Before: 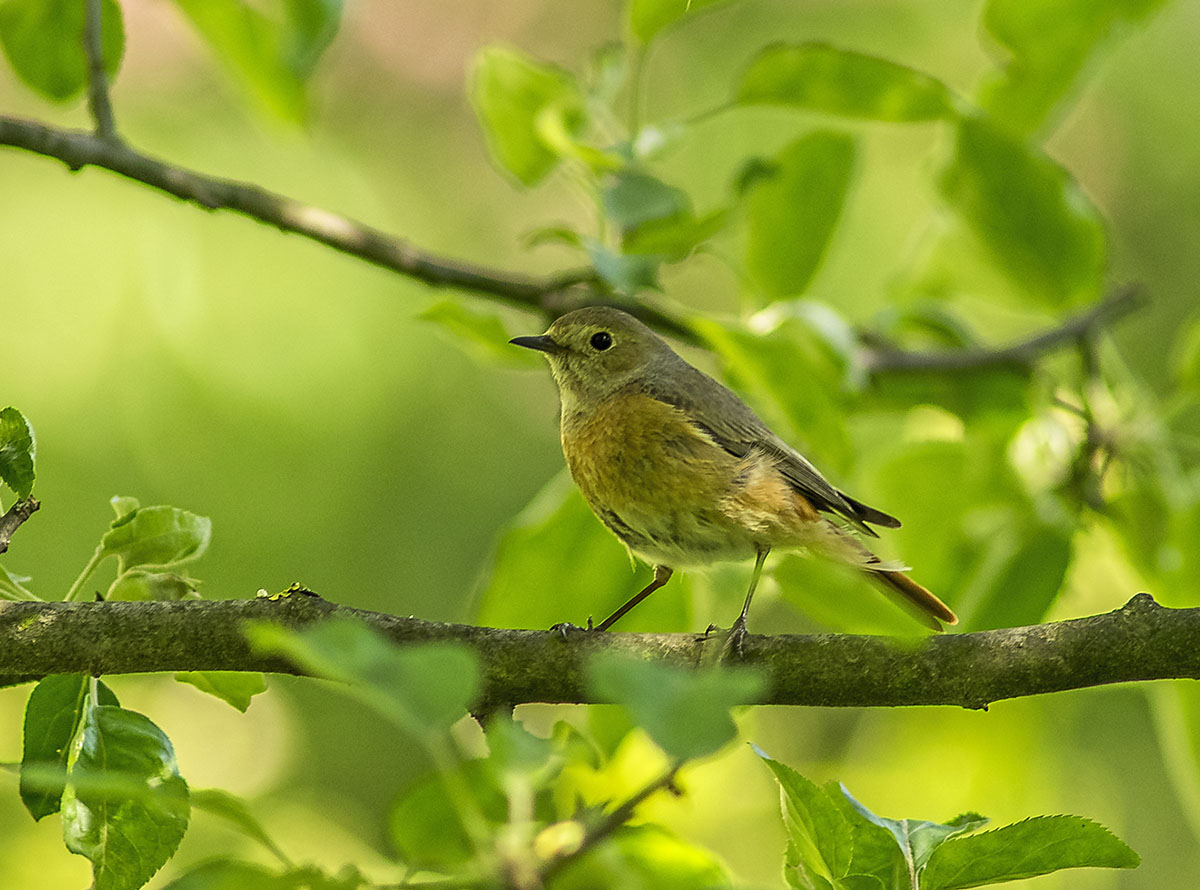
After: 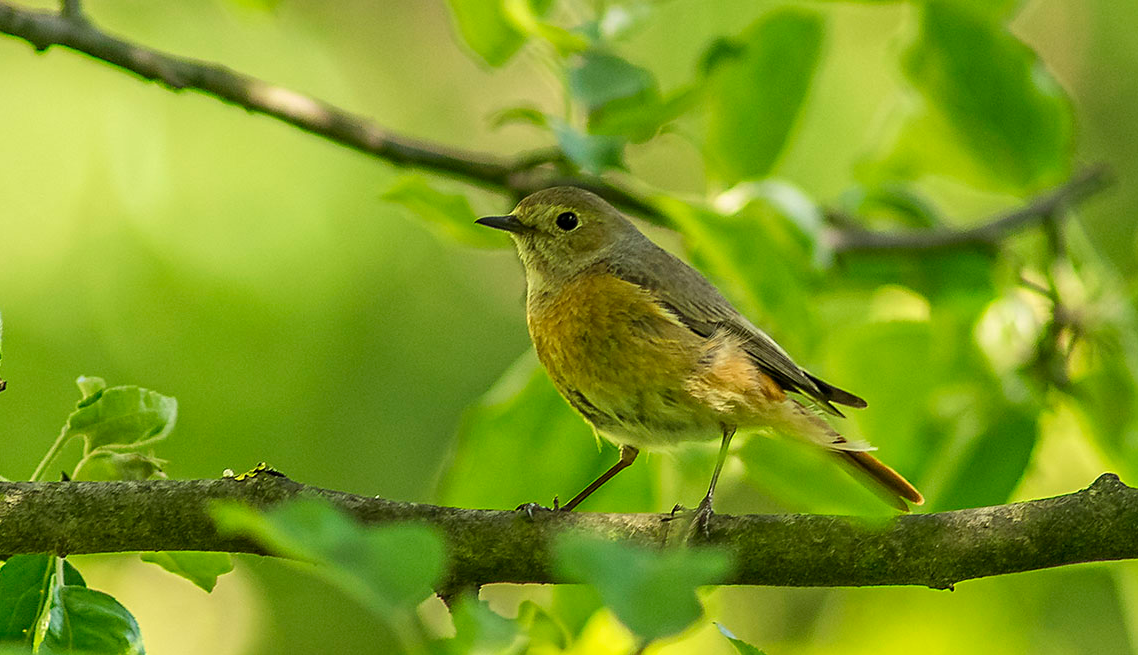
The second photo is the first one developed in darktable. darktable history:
crop and rotate: left 2.896%, top 13.631%, right 2.261%, bottom 12.689%
